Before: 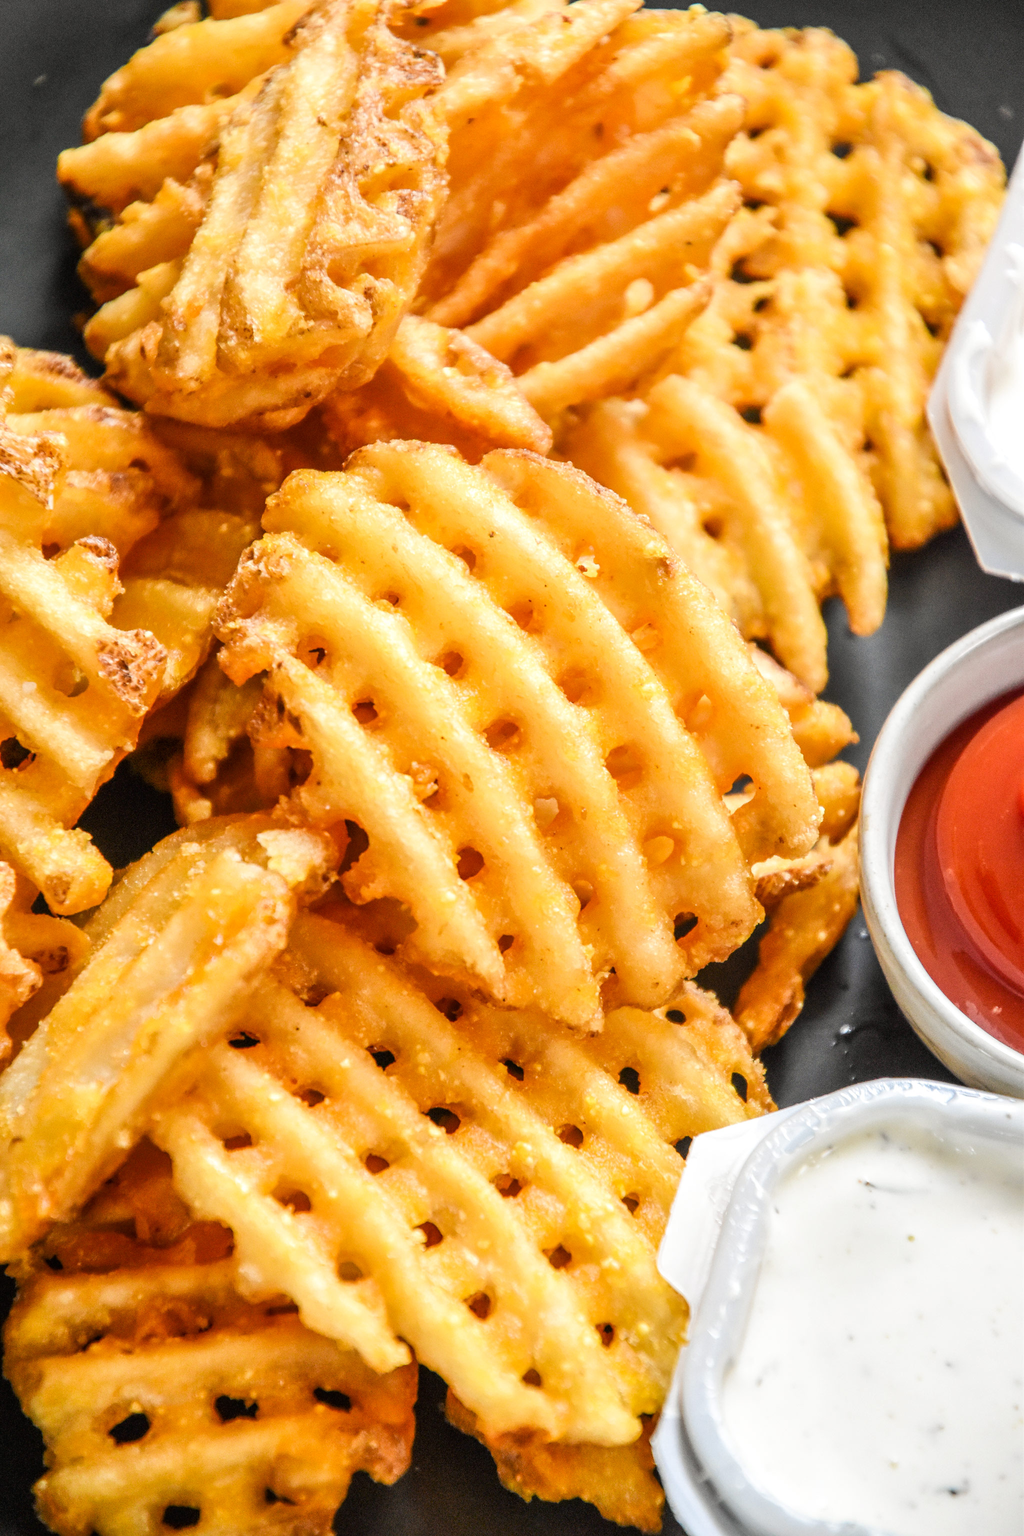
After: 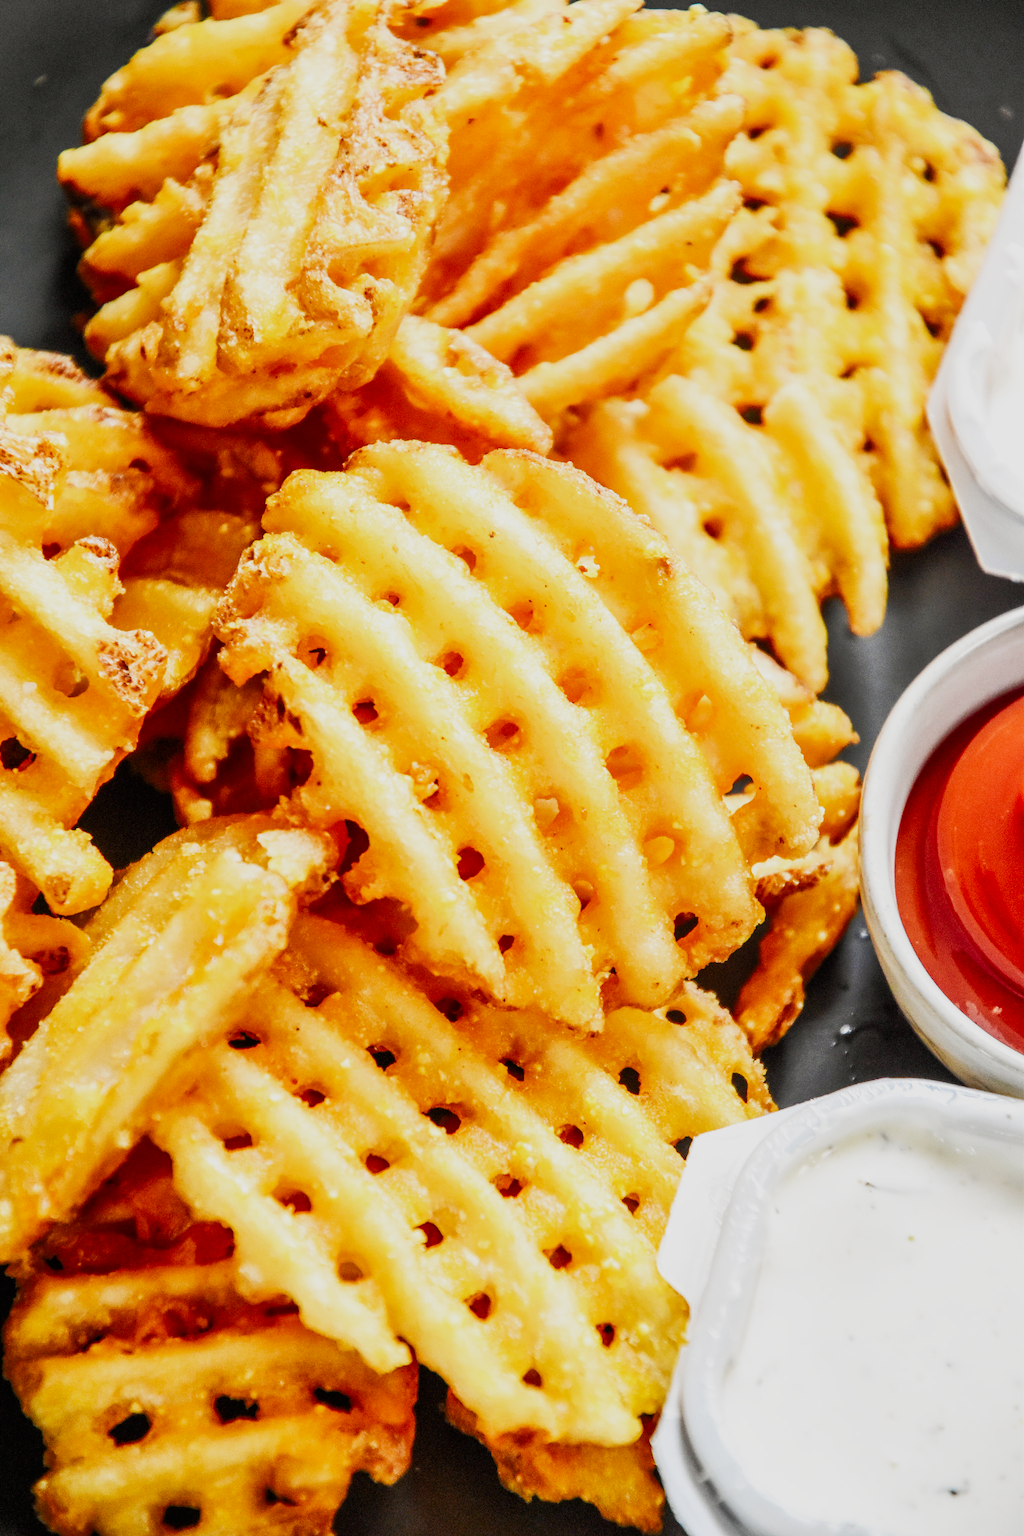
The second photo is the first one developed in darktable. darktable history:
rgb curve: curves: ch0 [(0, 0) (0.072, 0.166) (0.217, 0.293) (0.414, 0.42) (1, 1)], compensate middle gray true, preserve colors basic power
sigmoid: contrast 1.8, skew -0.2, preserve hue 0%, red attenuation 0.1, red rotation 0.035, green attenuation 0.1, green rotation -0.017, blue attenuation 0.15, blue rotation -0.052, base primaries Rec2020
